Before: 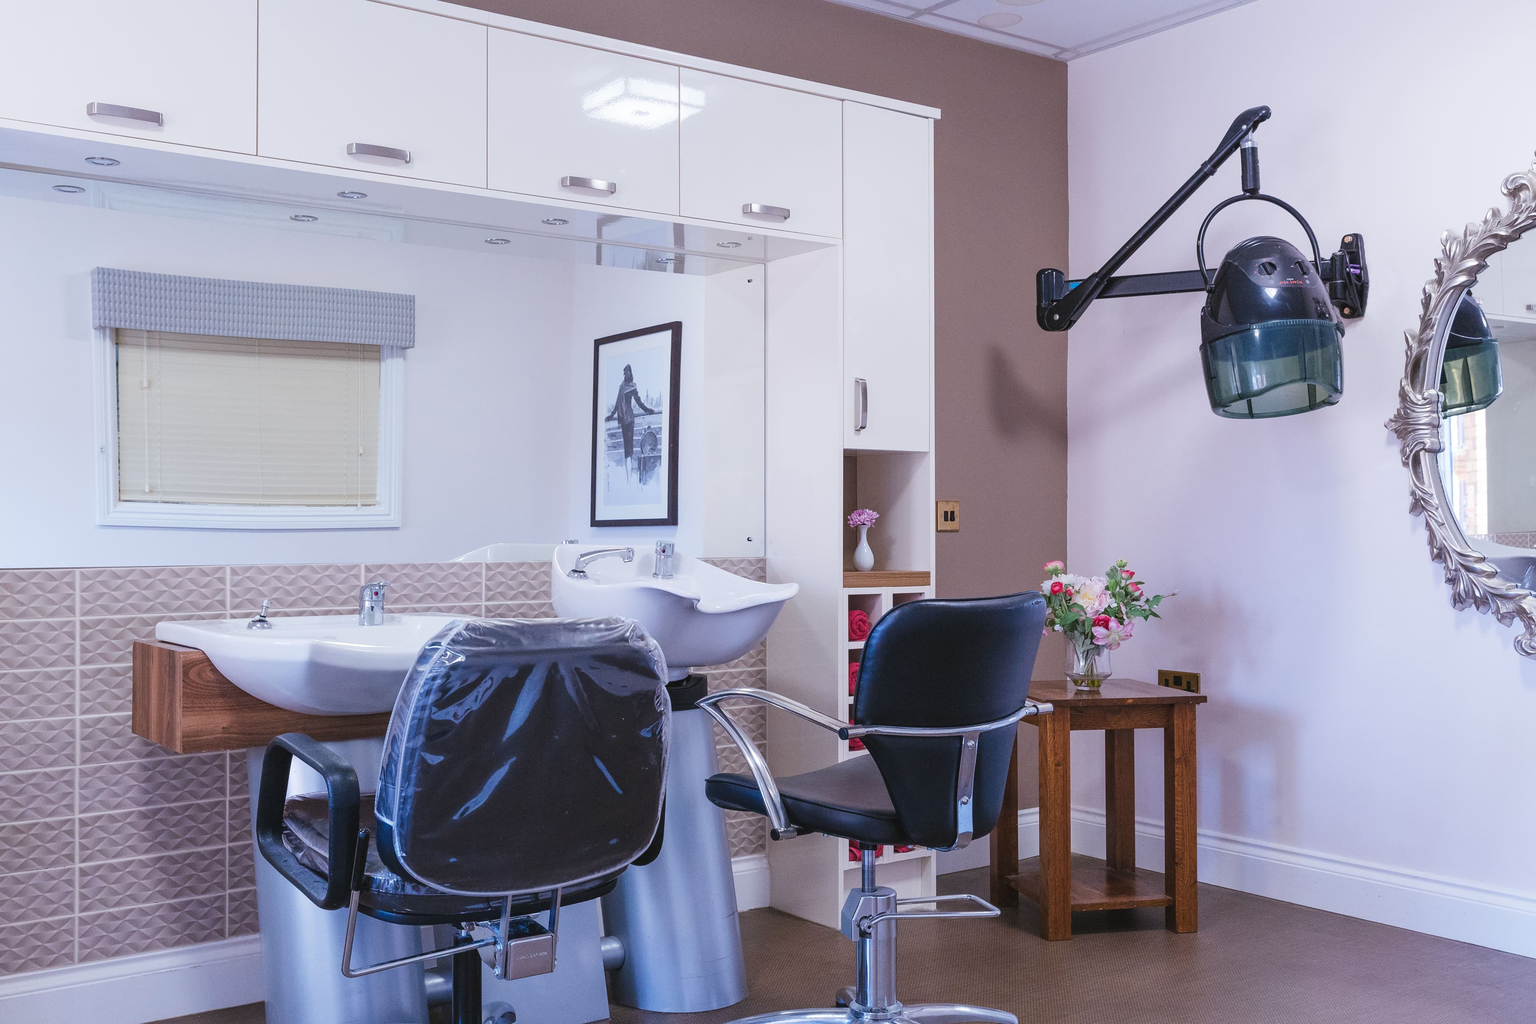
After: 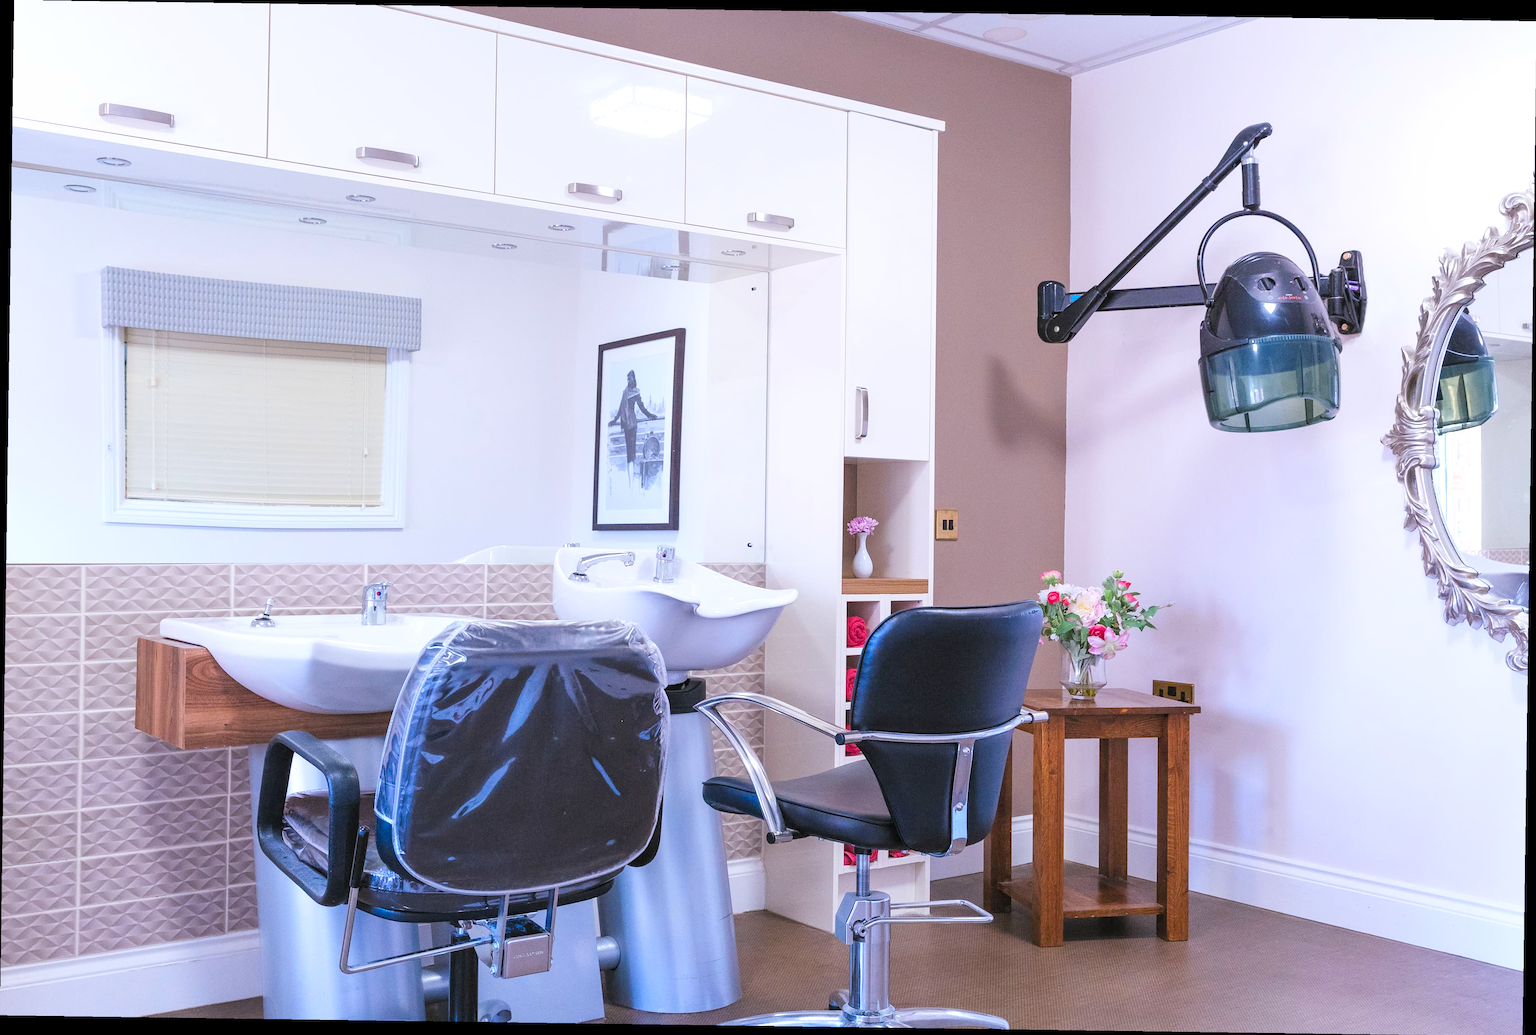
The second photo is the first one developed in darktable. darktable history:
rotate and perspective: rotation 0.8°, automatic cropping off
levels: black 3.83%, white 90.64%, levels [0.044, 0.416, 0.908]
